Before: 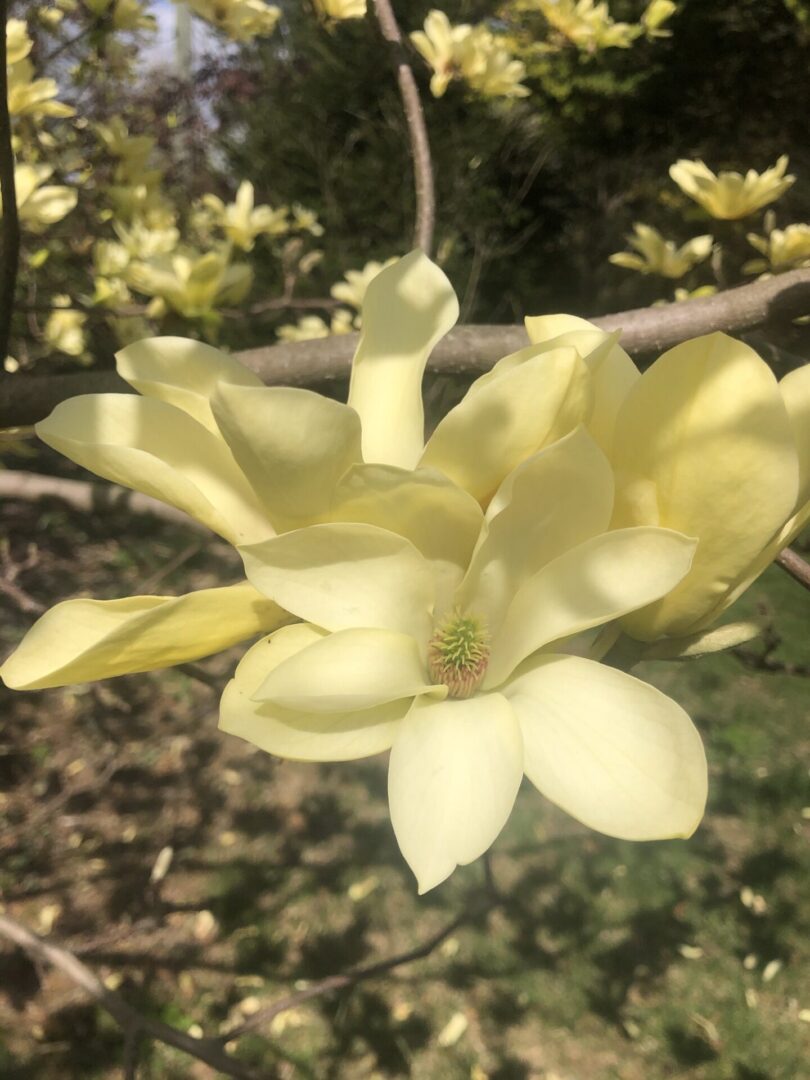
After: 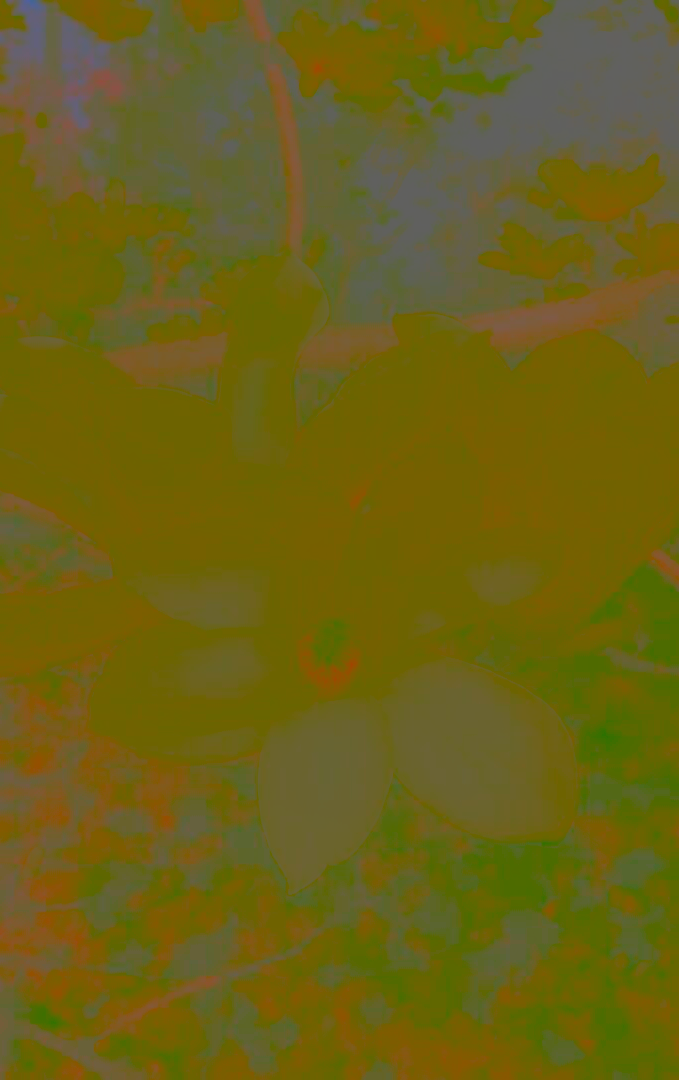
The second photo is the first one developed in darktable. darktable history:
contrast brightness saturation: contrast -0.99, brightness -0.17, saturation 0.75
crop: left 16.145%
graduated density: on, module defaults
local contrast: mode bilateral grid, contrast 70, coarseness 75, detail 180%, midtone range 0.2
exposure: black level correction 0, exposure 1.1 EV, compensate exposure bias true, compensate highlight preservation false
shadows and highlights: shadows 52.34, highlights -28.23, soften with gaussian
filmic rgb: black relative exposure -6.98 EV, white relative exposure 5.63 EV, hardness 2.86
